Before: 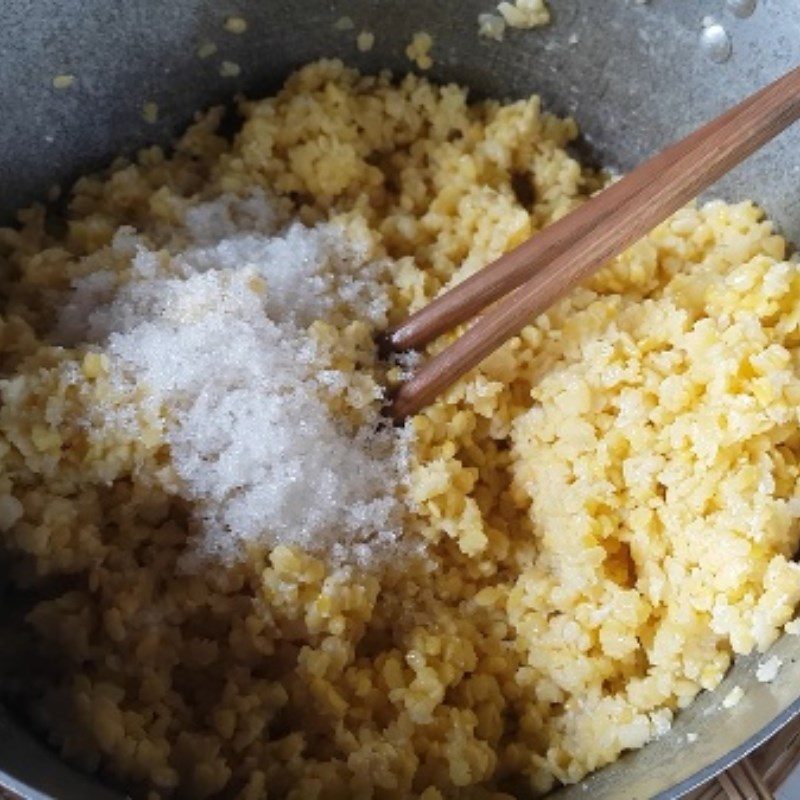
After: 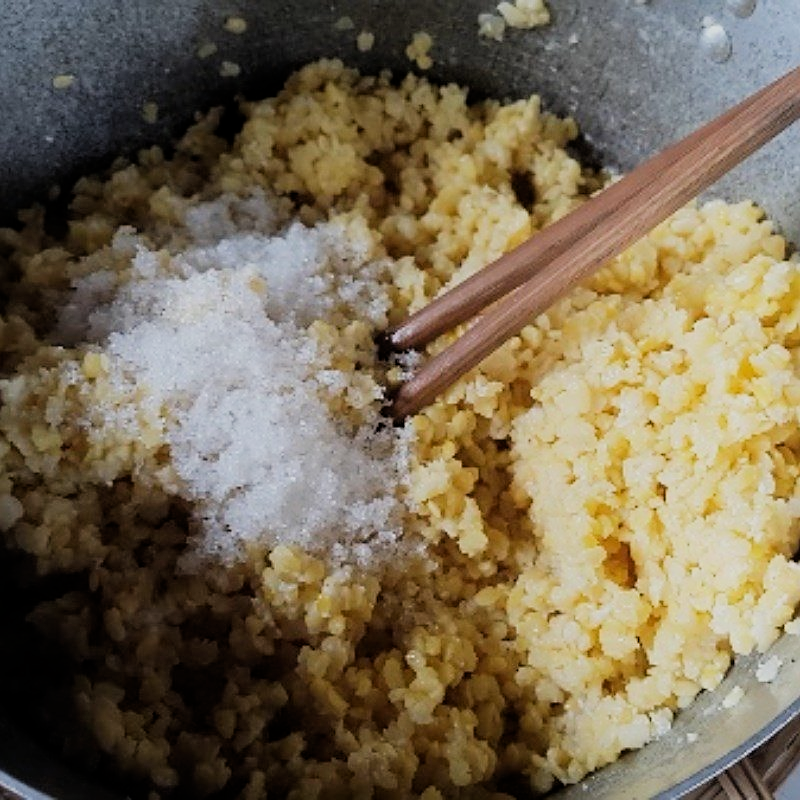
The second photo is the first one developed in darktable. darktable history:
sharpen: on, module defaults
filmic rgb: middle gray luminance 28.82%, black relative exposure -10.23 EV, white relative exposure 5.49 EV, target black luminance 0%, hardness 3.93, latitude 2.88%, contrast 1.128, highlights saturation mix 5.16%, shadows ↔ highlights balance 15.15%
